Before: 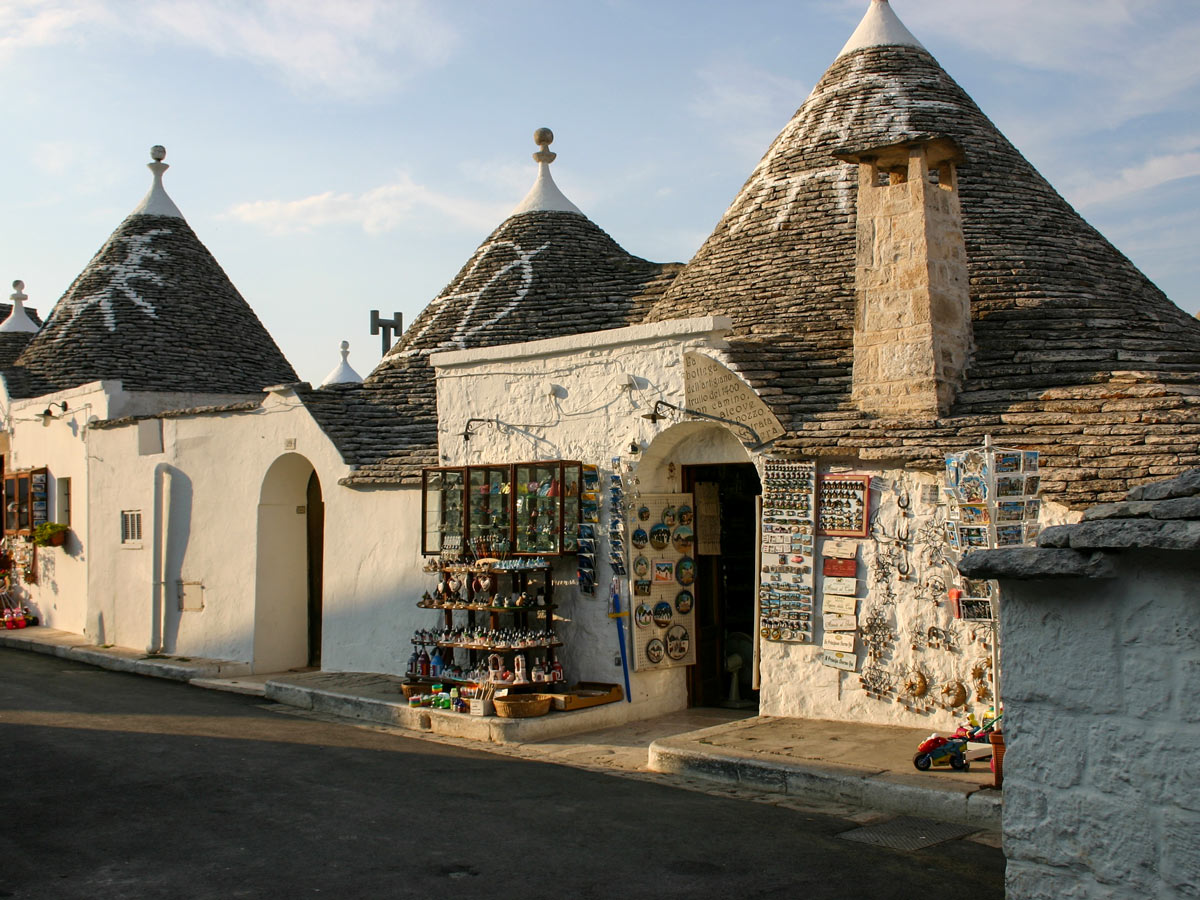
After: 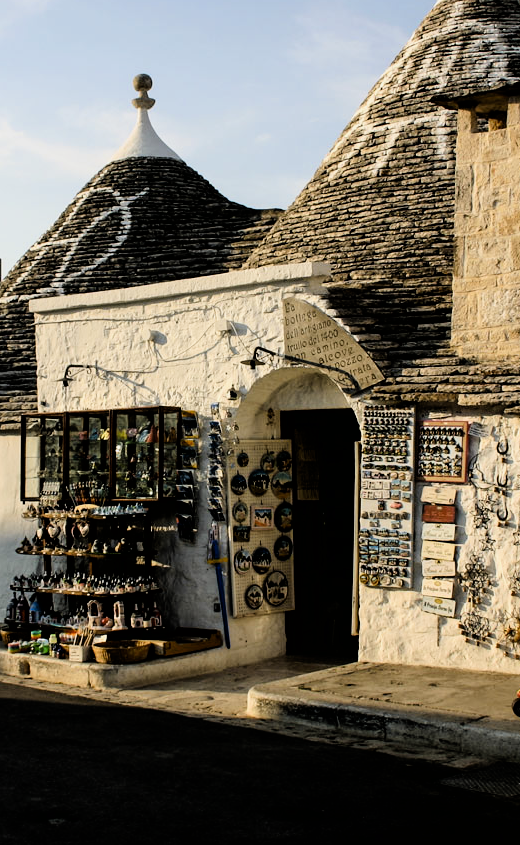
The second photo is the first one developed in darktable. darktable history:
filmic rgb: black relative exposure -4 EV, white relative exposure 3 EV, hardness 3.02, contrast 1.5
color contrast: green-magenta contrast 0.8, blue-yellow contrast 1.1, unbound 0
crop: left 33.452%, top 6.025%, right 23.155%
color correction: saturation 0.99
